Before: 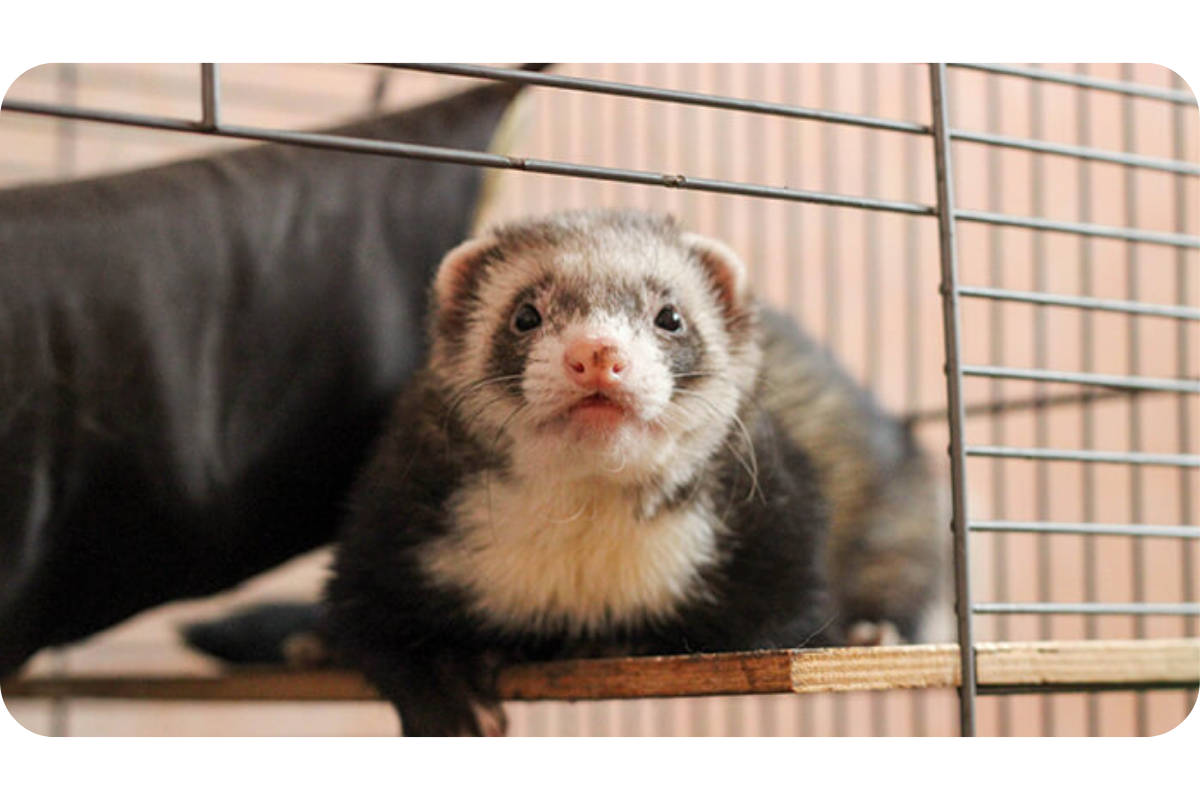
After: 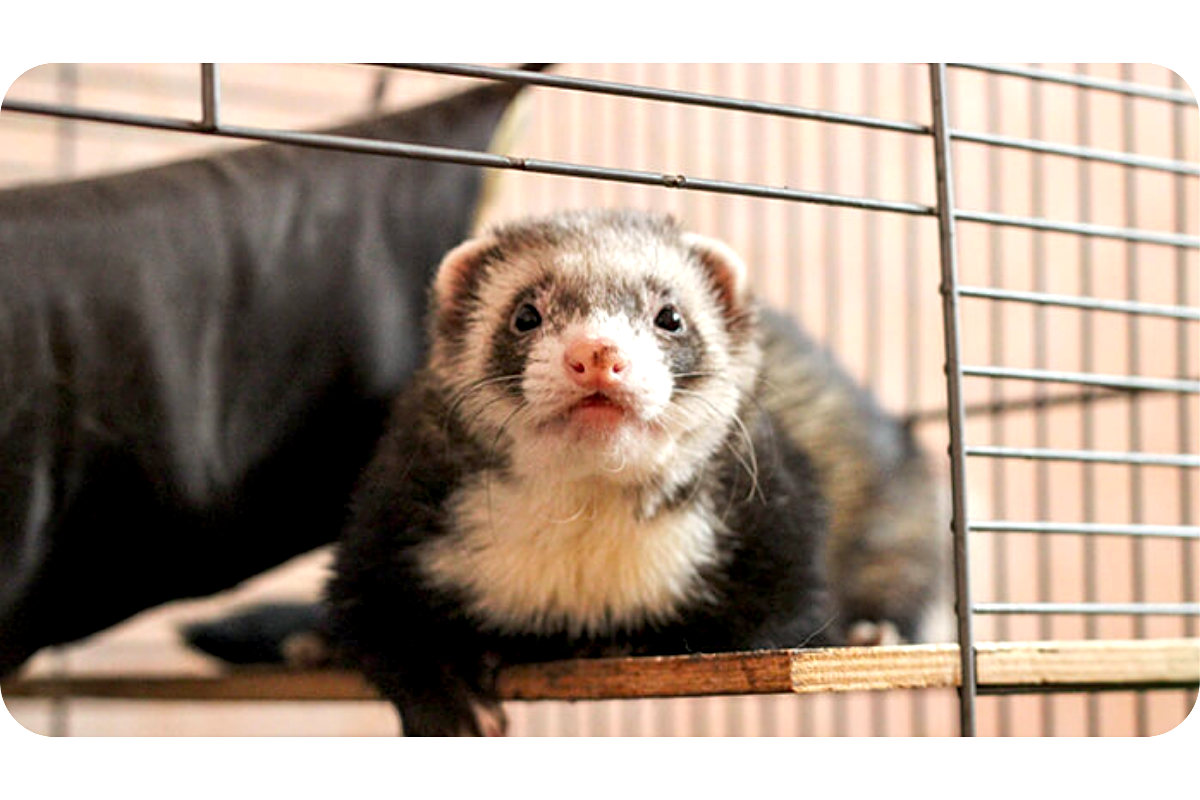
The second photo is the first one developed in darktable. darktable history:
contrast equalizer: octaves 7, y [[0.6 ×6], [0.55 ×6], [0 ×6], [0 ×6], [0 ×6]], mix 0.3
sharpen: amount 0.2
exposure: black level correction 0.003, exposure 0.383 EV, compensate highlight preservation false
